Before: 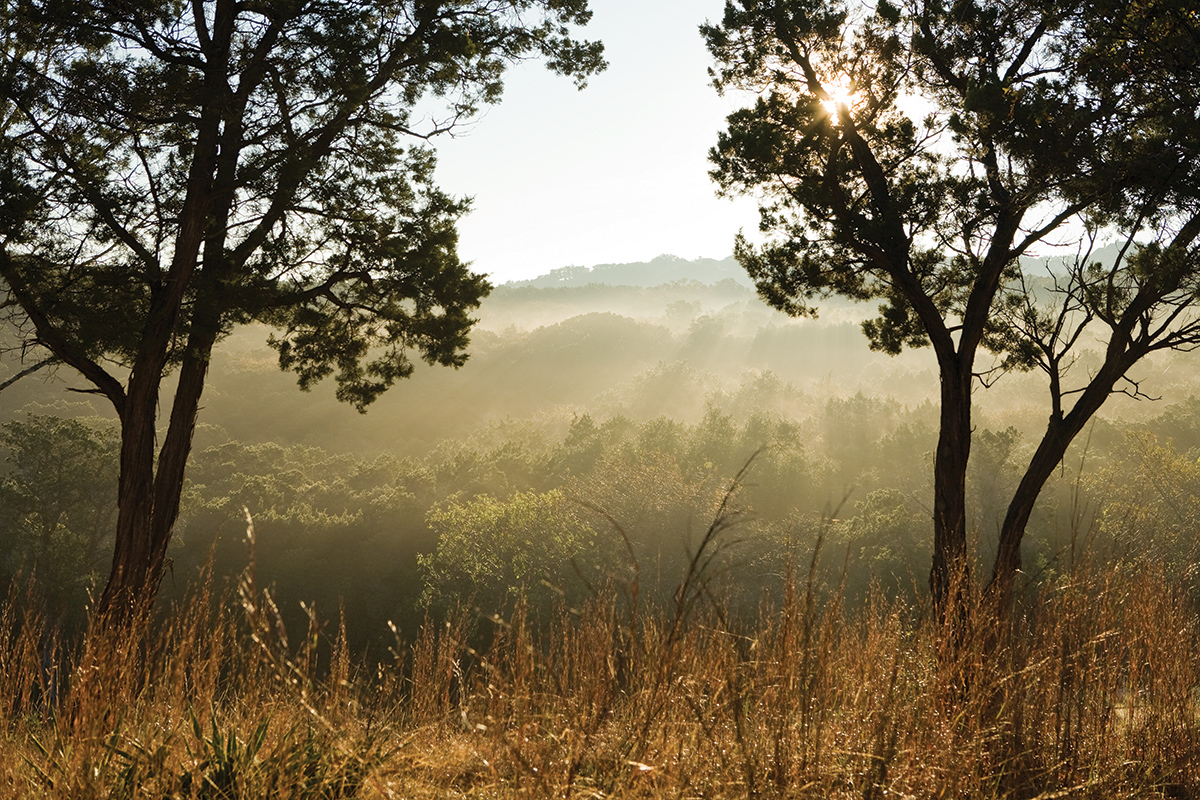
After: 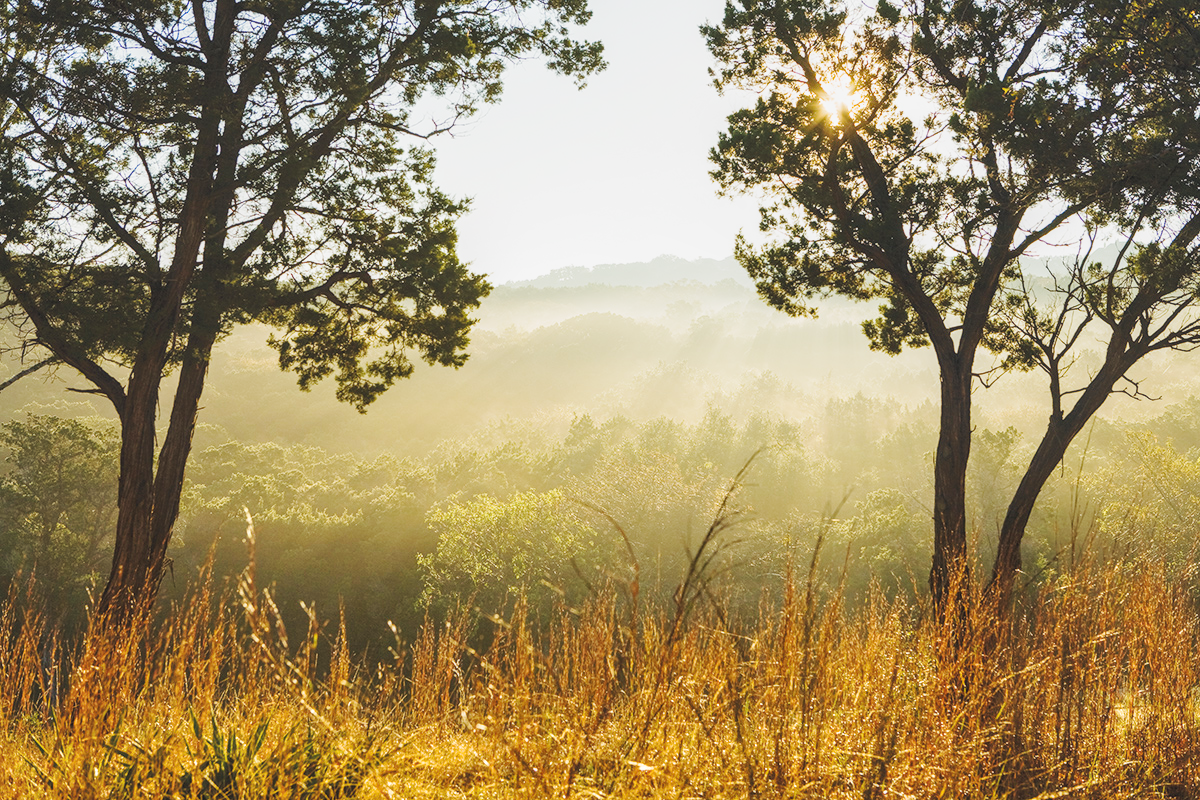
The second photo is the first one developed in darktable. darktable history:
local contrast: detail 130%
base curve: curves: ch0 [(0, 0.007) (0.028, 0.063) (0.121, 0.311) (0.46, 0.743) (0.859, 0.957) (1, 1)], preserve colors none
contrast brightness saturation: contrast -0.1, brightness 0.05, saturation 0.08
color balance rgb: perceptual saturation grading › global saturation 10%, global vibrance 10%
